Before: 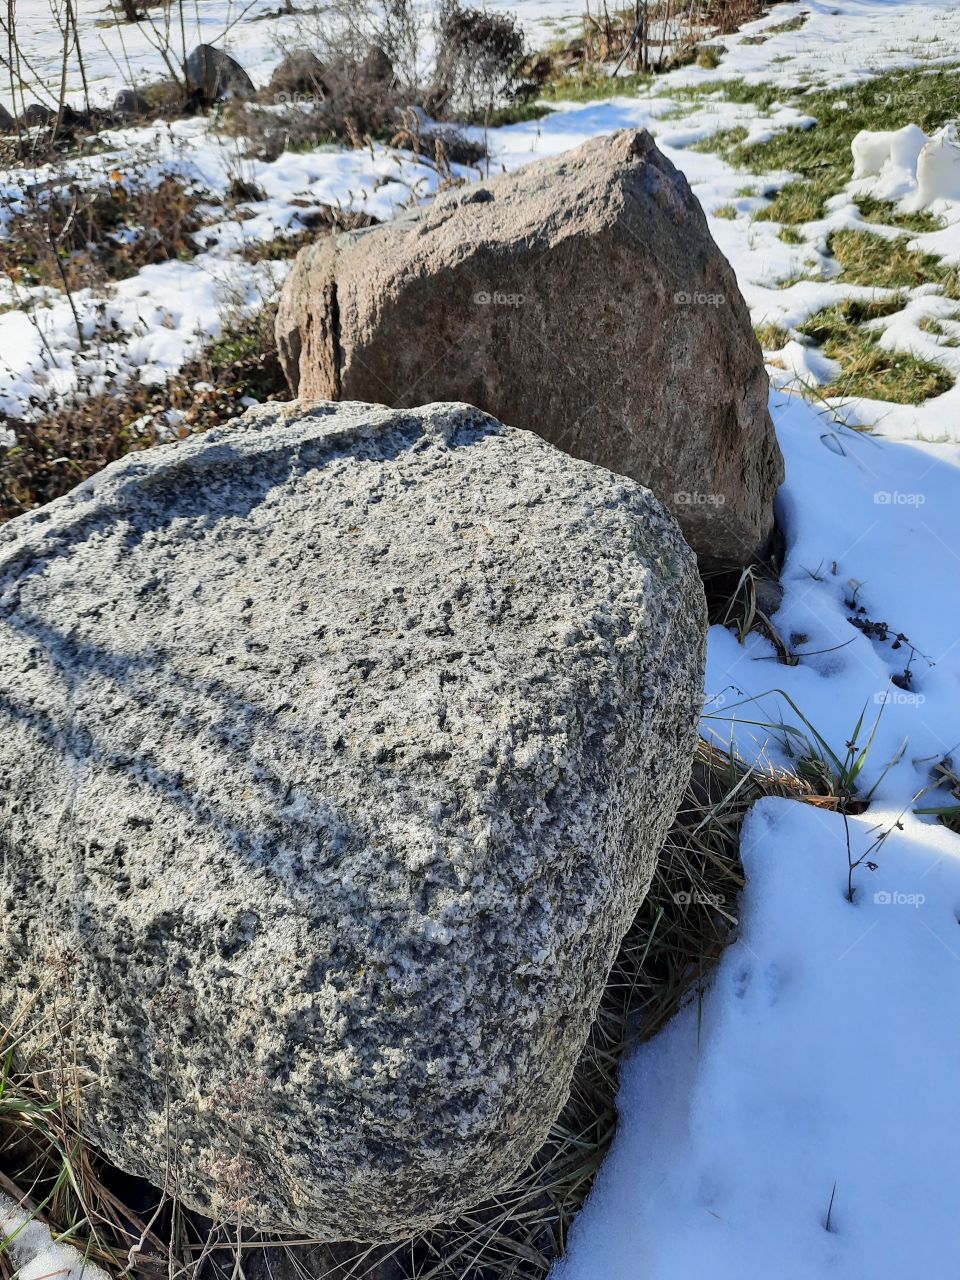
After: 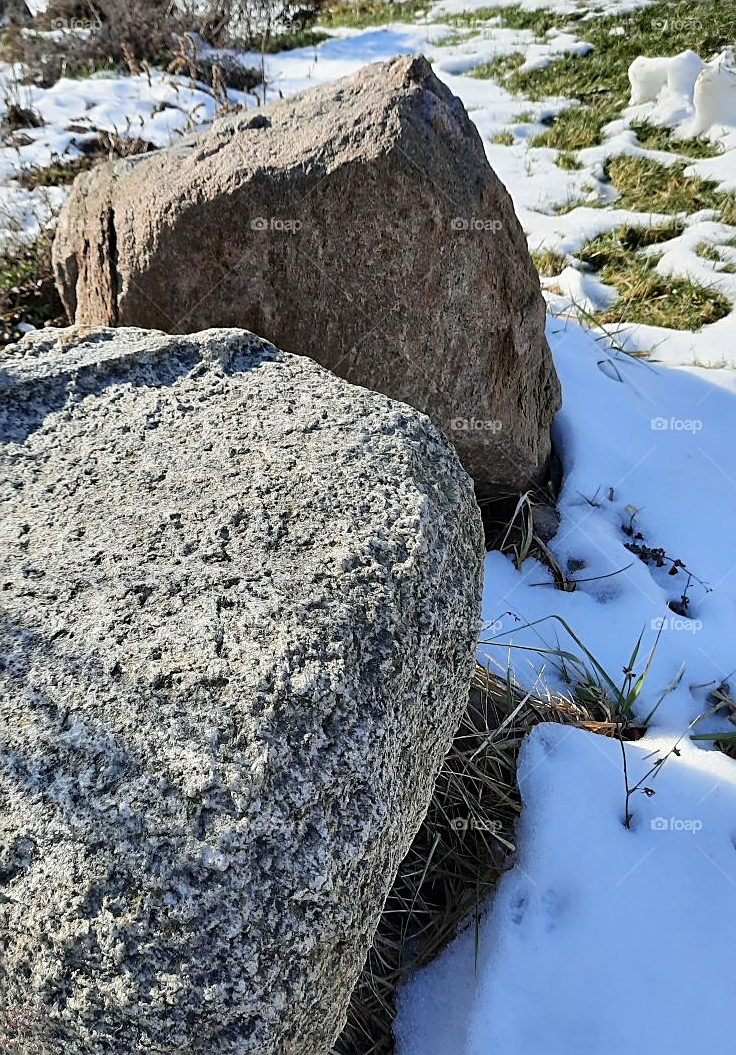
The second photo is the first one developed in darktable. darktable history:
crop: left 23.303%, top 5.834%, bottom 11.72%
levels: levels [0, 0.498, 0.996]
tone equalizer: on, module defaults
sharpen: on, module defaults
